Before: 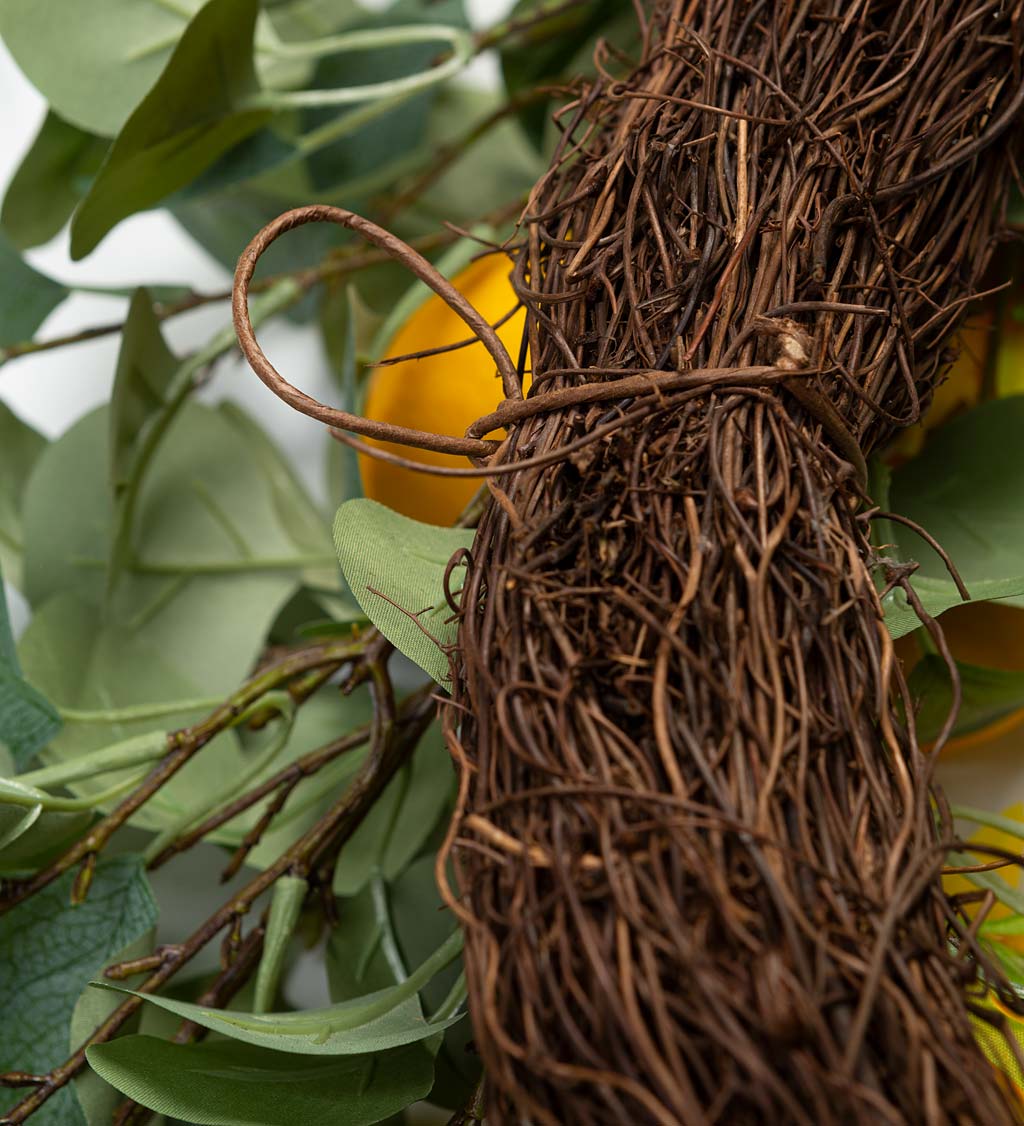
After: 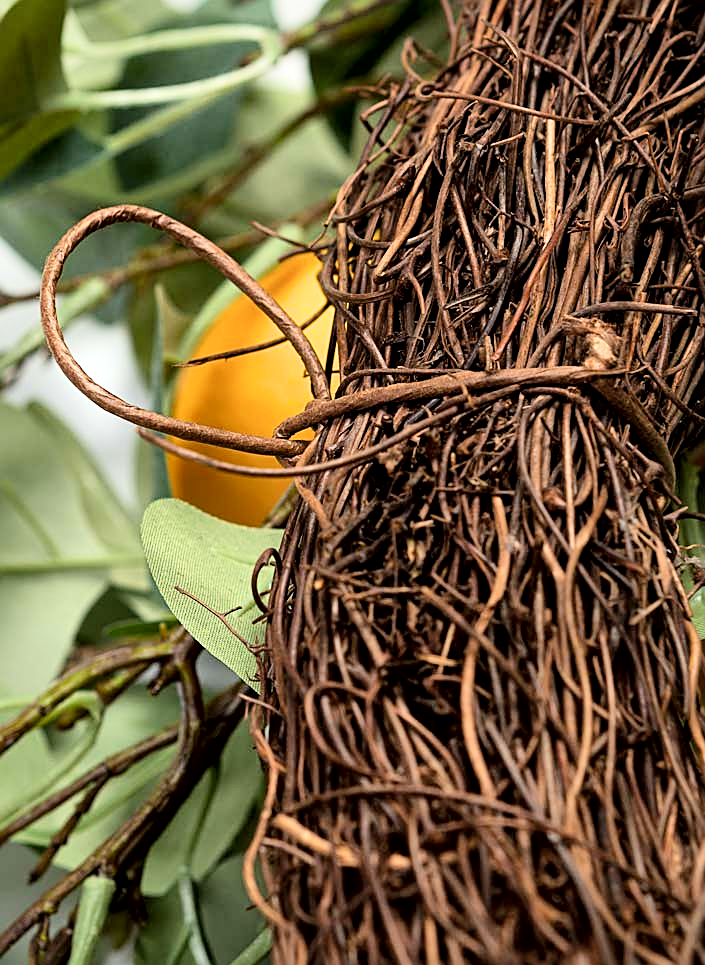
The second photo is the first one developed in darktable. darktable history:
filmic rgb: black relative exposure -7.65 EV, white relative exposure 4.56 EV, threshold 3.01 EV, hardness 3.61, color science v6 (2022), enable highlight reconstruction true
local contrast: mode bilateral grid, contrast 71, coarseness 75, detail 180%, midtone range 0.2
crop: left 18.783%, right 12.338%, bottom 14.265%
tone curve: curves: ch0 [(0, 0) (0.003, 0.003) (0.011, 0.011) (0.025, 0.025) (0.044, 0.044) (0.069, 0.069) (0.1, 0.099) (0.136, 0.135) (0.177, 0.176) (0.224, 0.223) (0.277, 0.275) (0.335, 0.333) (0.399, 0.396) (0.468, 0.465) (0.543, 0.541) (0.623, 0.622) (0.709, 0.708) (0.801, 0.8) (0.898, 0.897) (1, 1)], preserve colors none
sharpen: on, module defaults
exposure: black level correction 0, exposure 1.029 EV, compensate highlight preservation false
